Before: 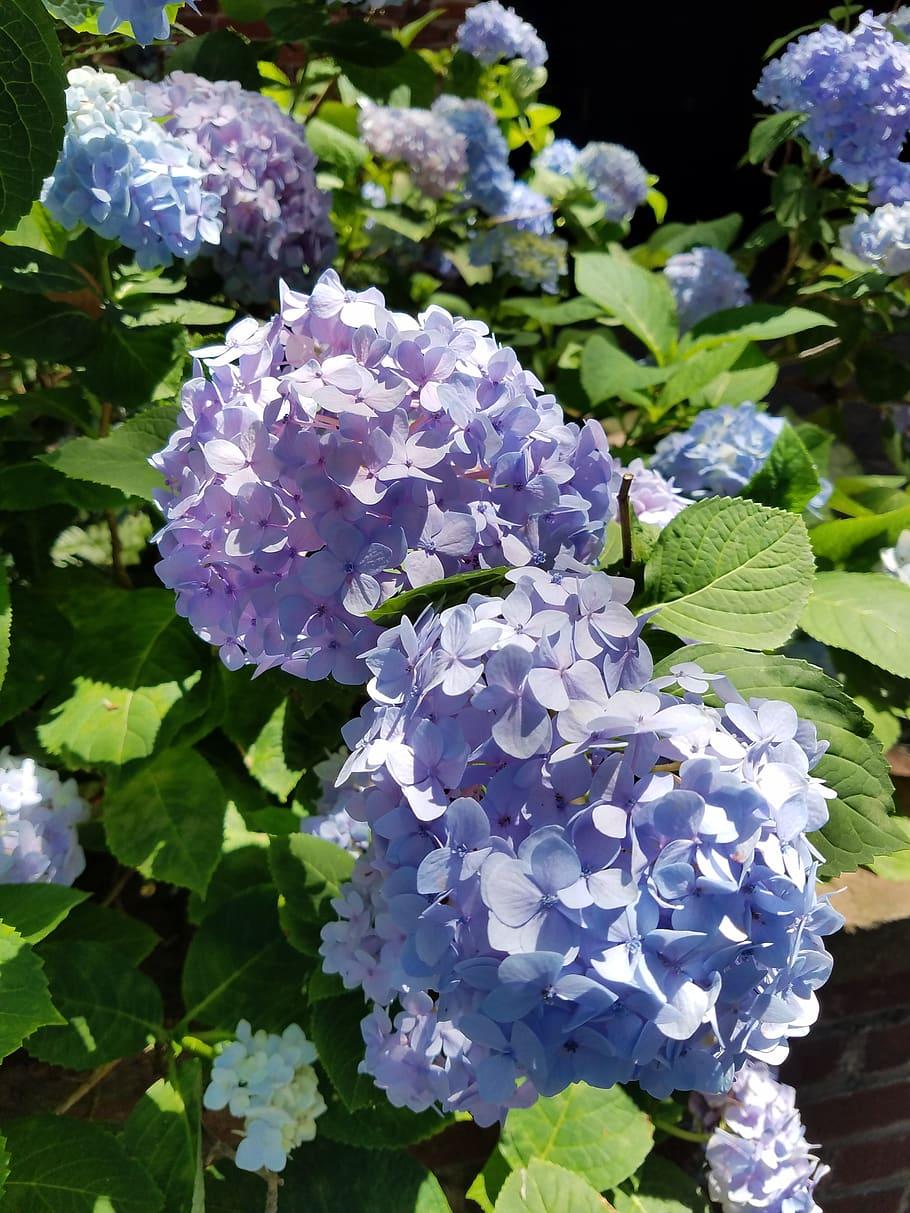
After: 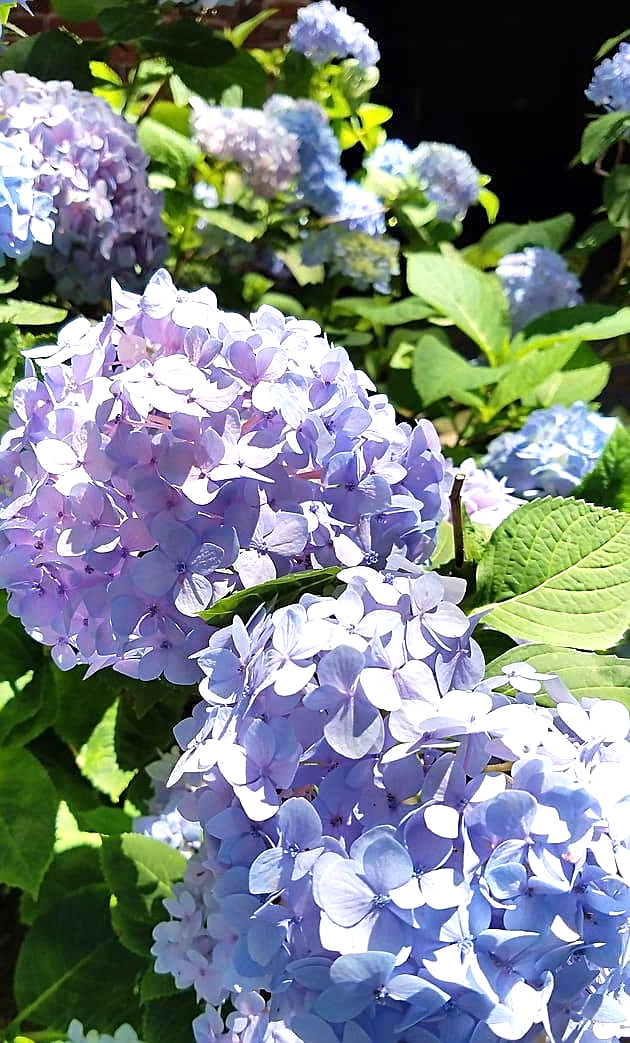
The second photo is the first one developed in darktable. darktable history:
crop: left 18.479%, right 12.2%, bottom 13.971%
exposure: black level correction 0, exposure 0.7 EV, compensate exposure bias true, compensate highlight preservation false
sharpen: on, module defaults
